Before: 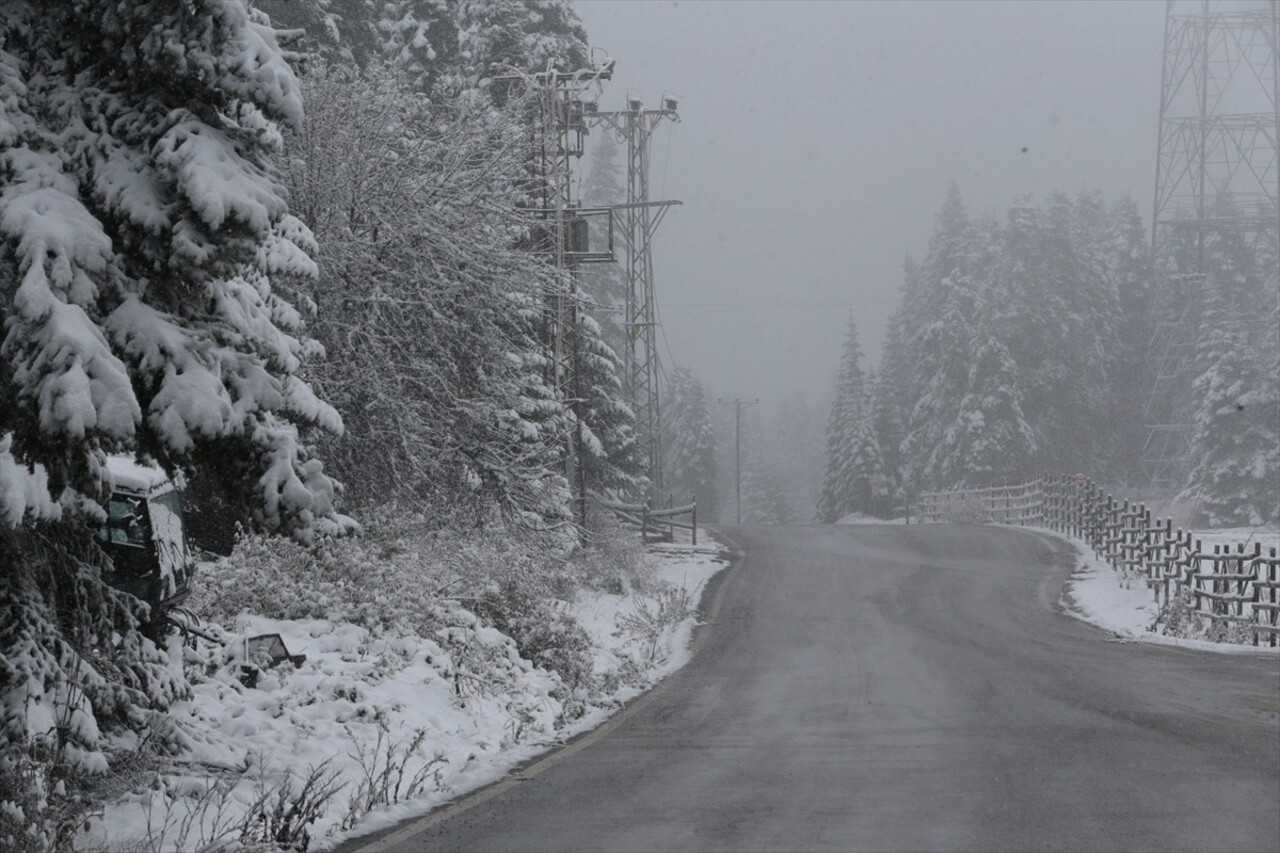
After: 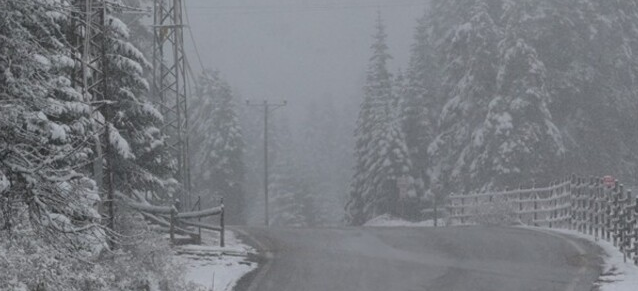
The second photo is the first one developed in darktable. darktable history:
crop: left 36.891%, top 34.957%, right 13.209%, bottom 30.85%
shadows and highlights: soften with gaussian
